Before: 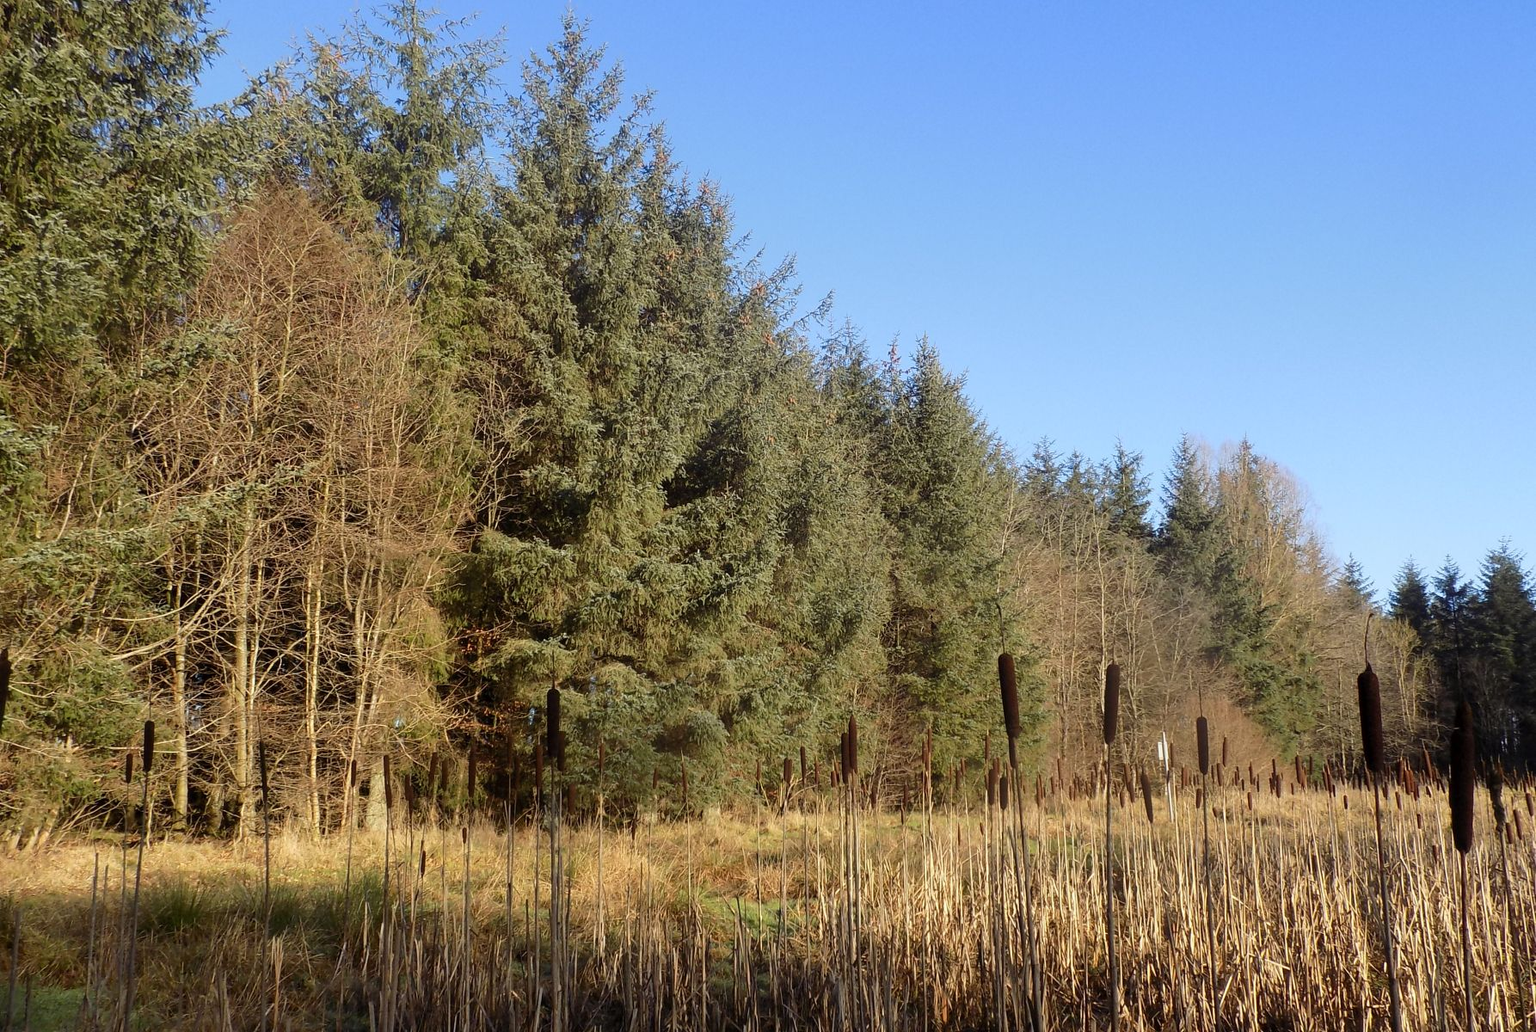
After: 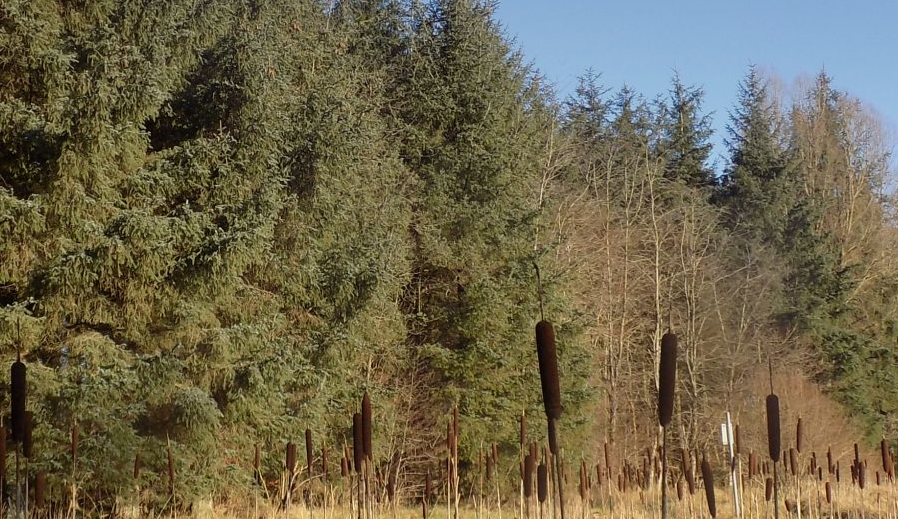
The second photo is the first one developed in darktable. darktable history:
crop: left 35.03%, top 36.625%, right 14.663%, bottom 20.057%
exposure: compensate highlight preservation false
graduated density: on, module defaults
